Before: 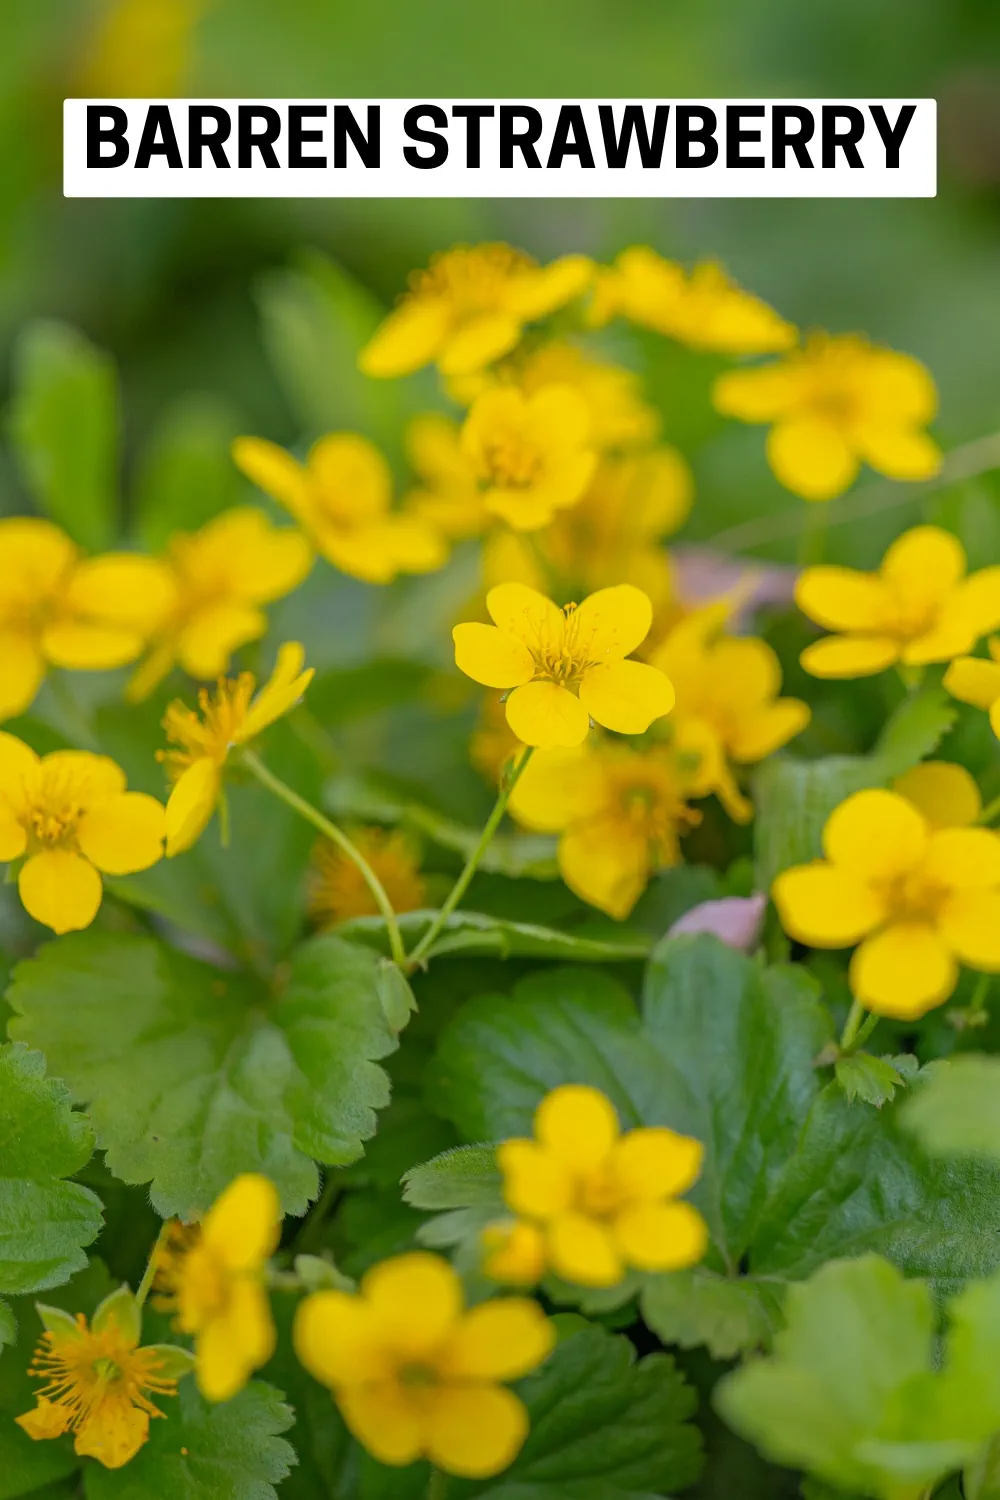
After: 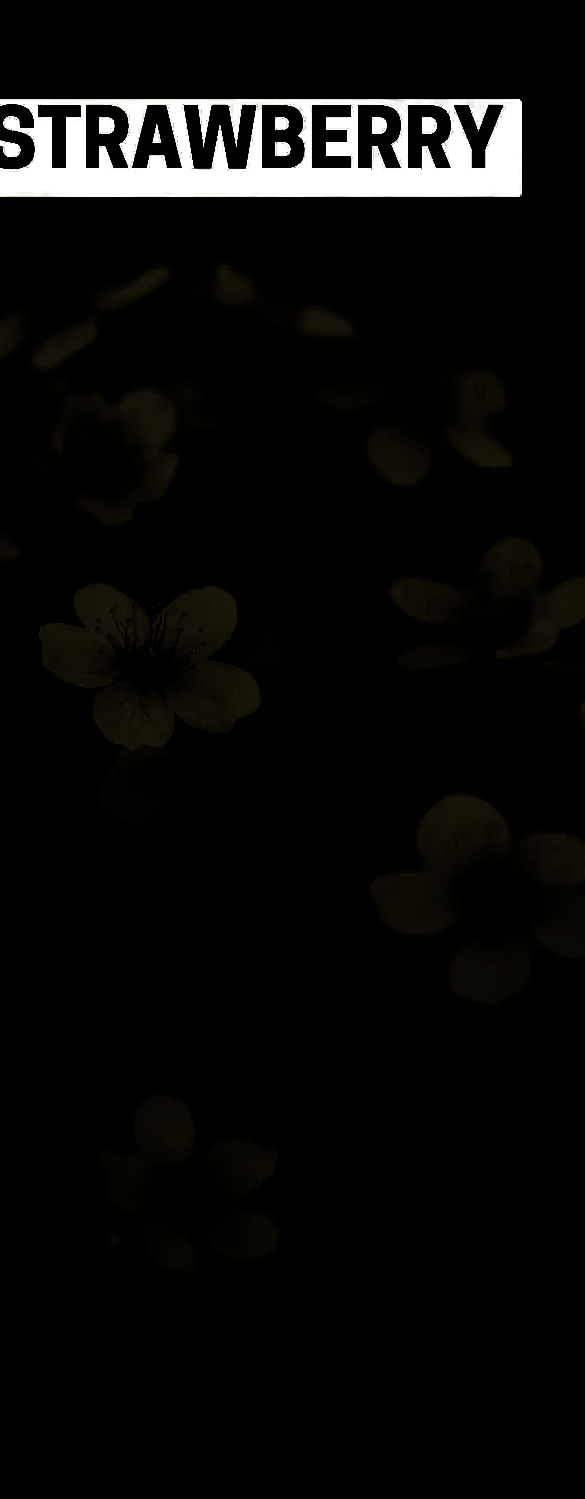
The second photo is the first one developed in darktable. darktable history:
levels: levels [0.721, 0.937, 0.997]
crop: left 41.402%
